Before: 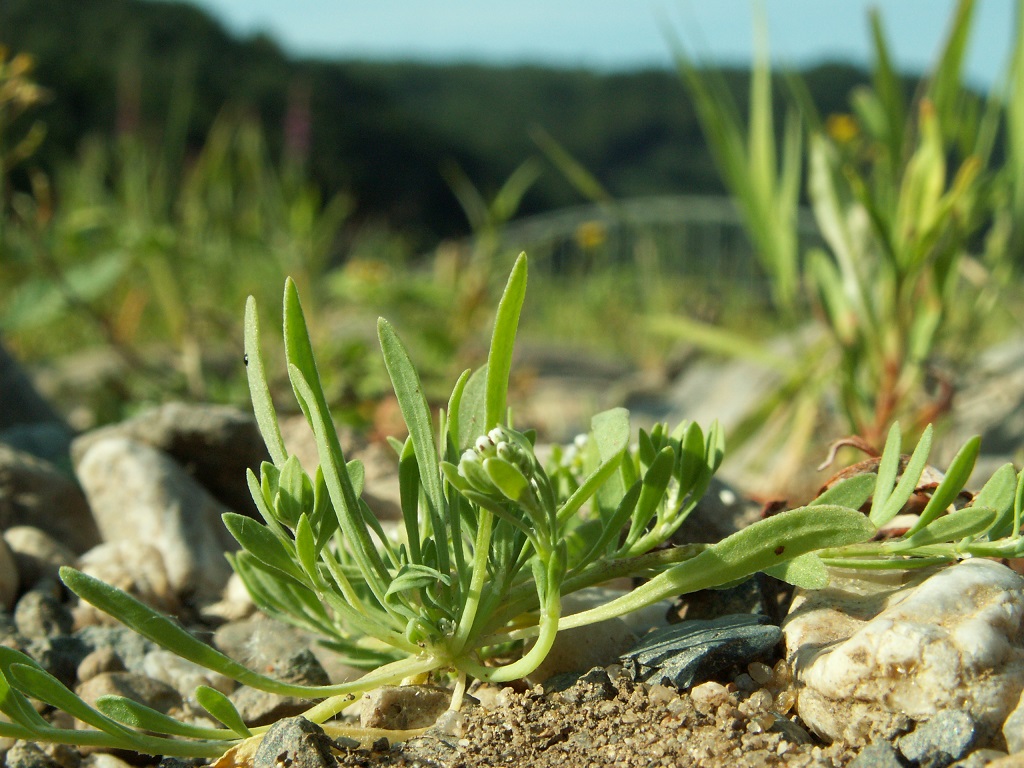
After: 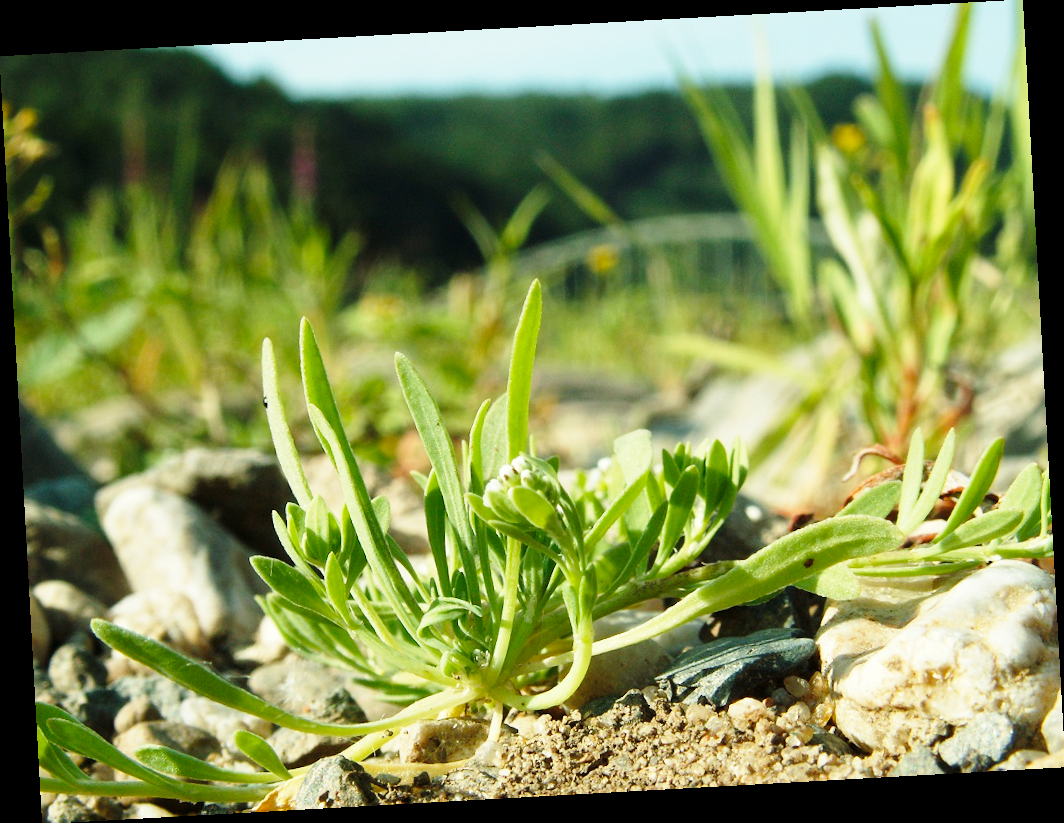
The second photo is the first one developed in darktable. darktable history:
rotate and perspective: rotation -3.18°, automatic cropping off
base curve: curves: ch0 [(0, 0) (0.028, 0.03) (0.121, 0.232) (0.46, 0.748) (0.859, 0.968) (1, 1)], preserve colors none
